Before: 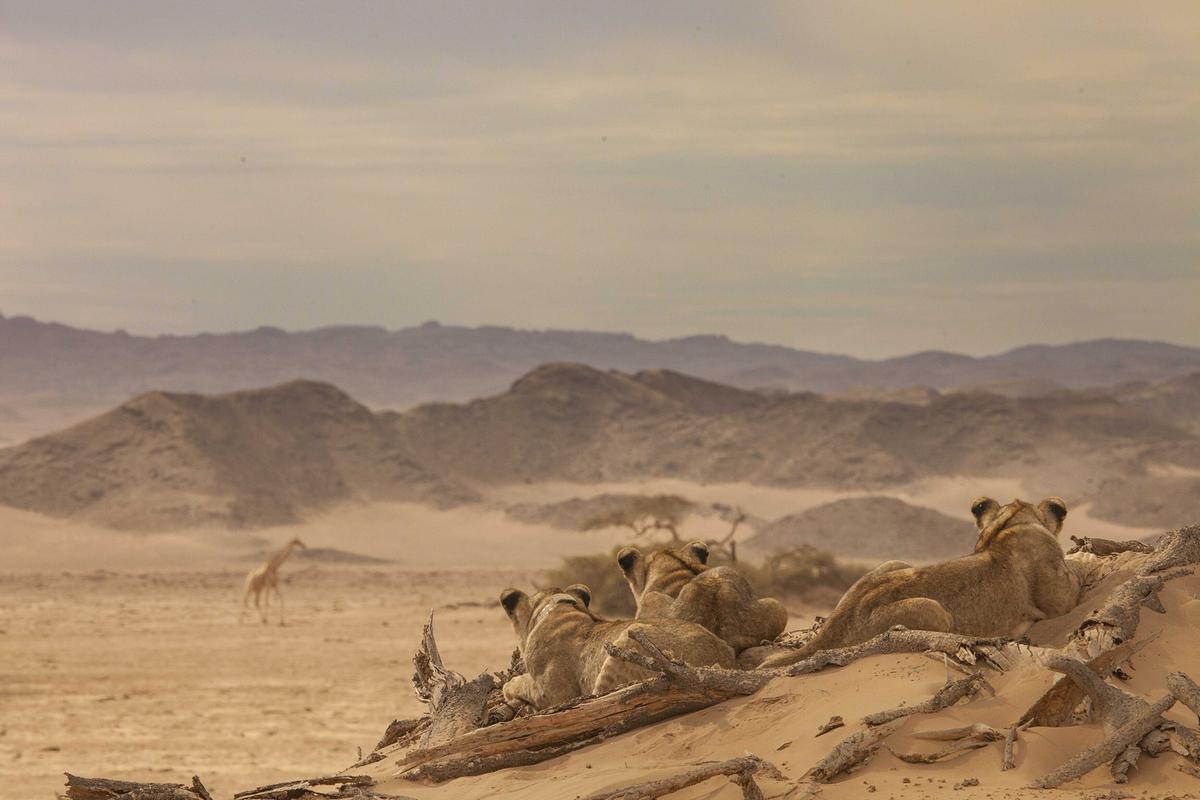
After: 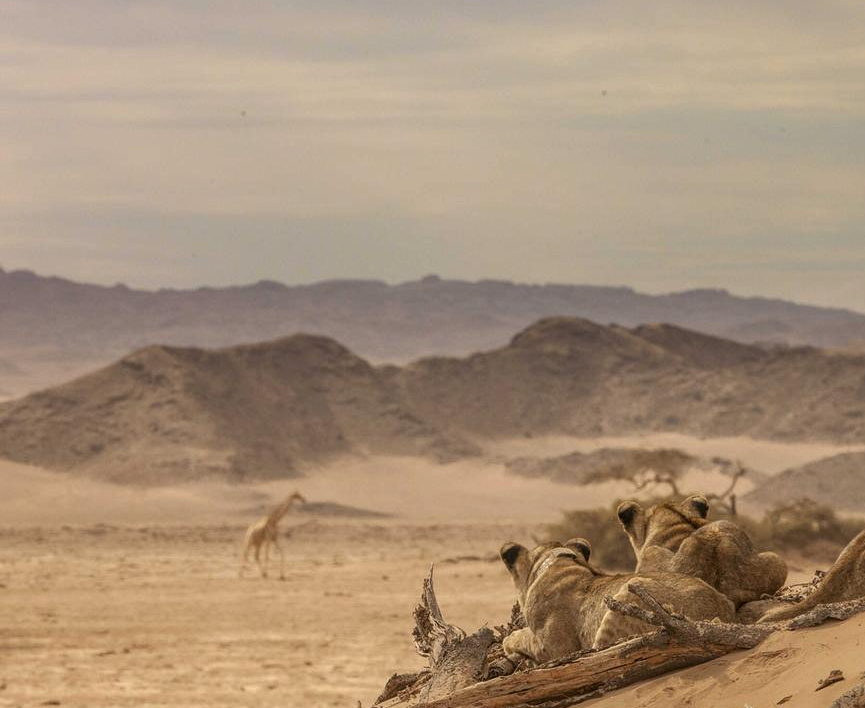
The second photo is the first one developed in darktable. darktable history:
local contrast: on, module defaults
crop: top 5.793%, right 27.868%, bottom 5.596%
